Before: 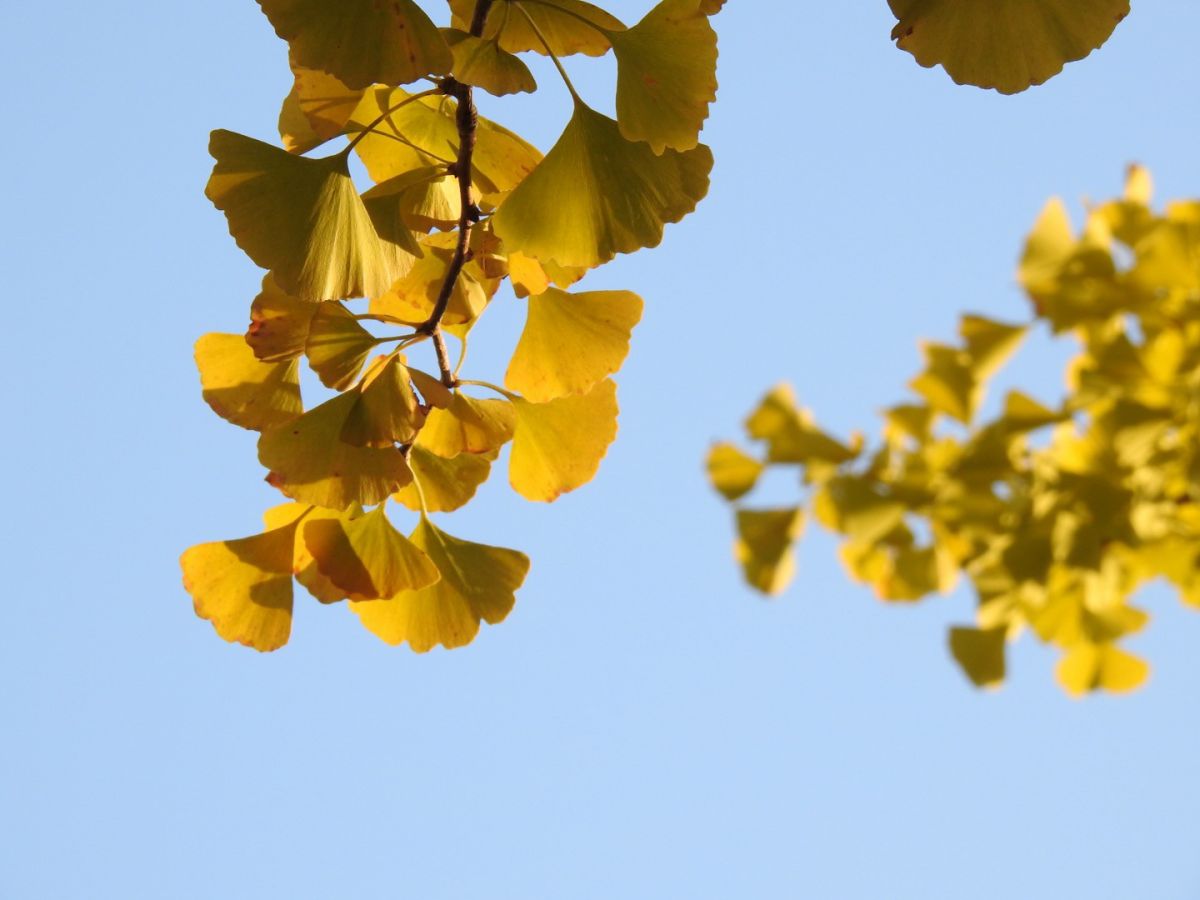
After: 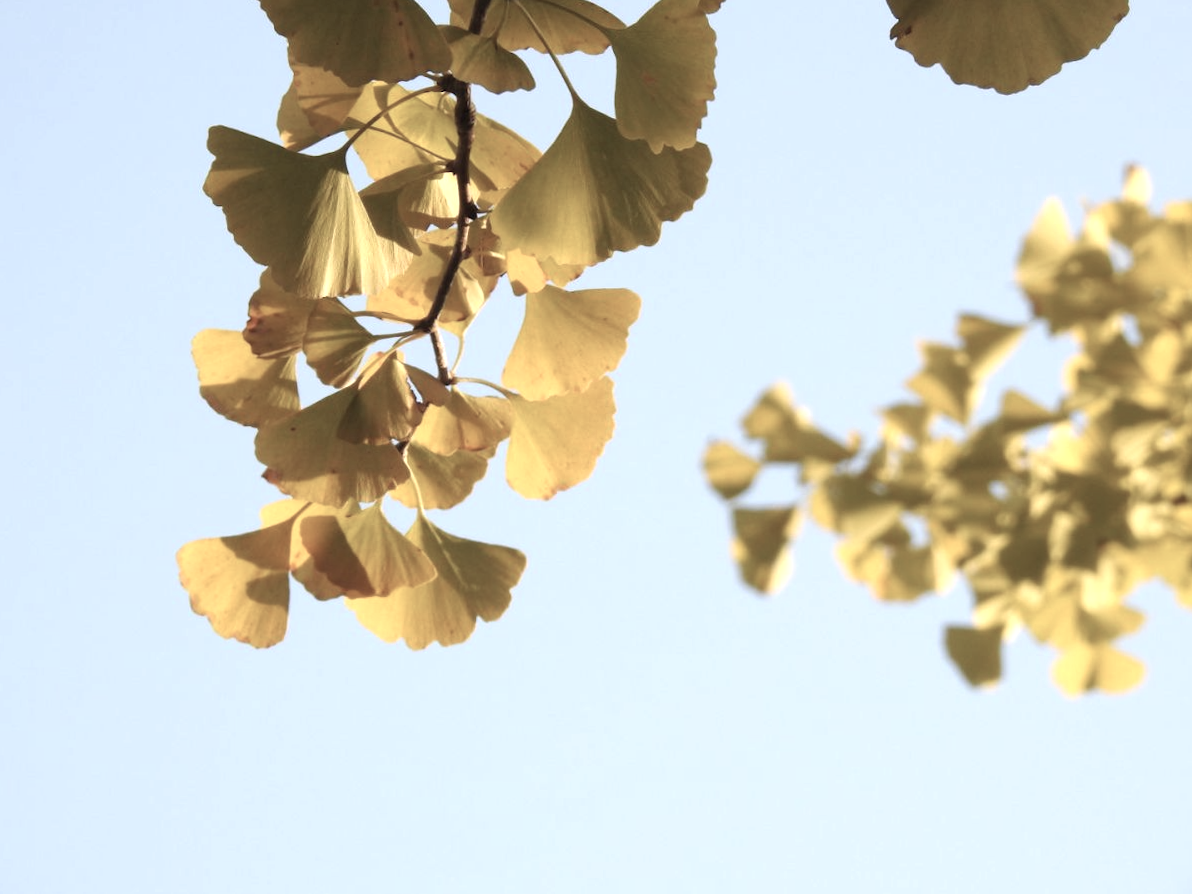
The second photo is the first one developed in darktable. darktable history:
crop and rotate: angle -0.26°
exposure: black level correction 0, exposure 0.499 EV, compensate highlight preservation false
tone equalizer: edges refinement/feathering 500, mask exposure compensation -1.57 EV, preserve details no
color correction: highlights b* 0.055, saturation 0.52
